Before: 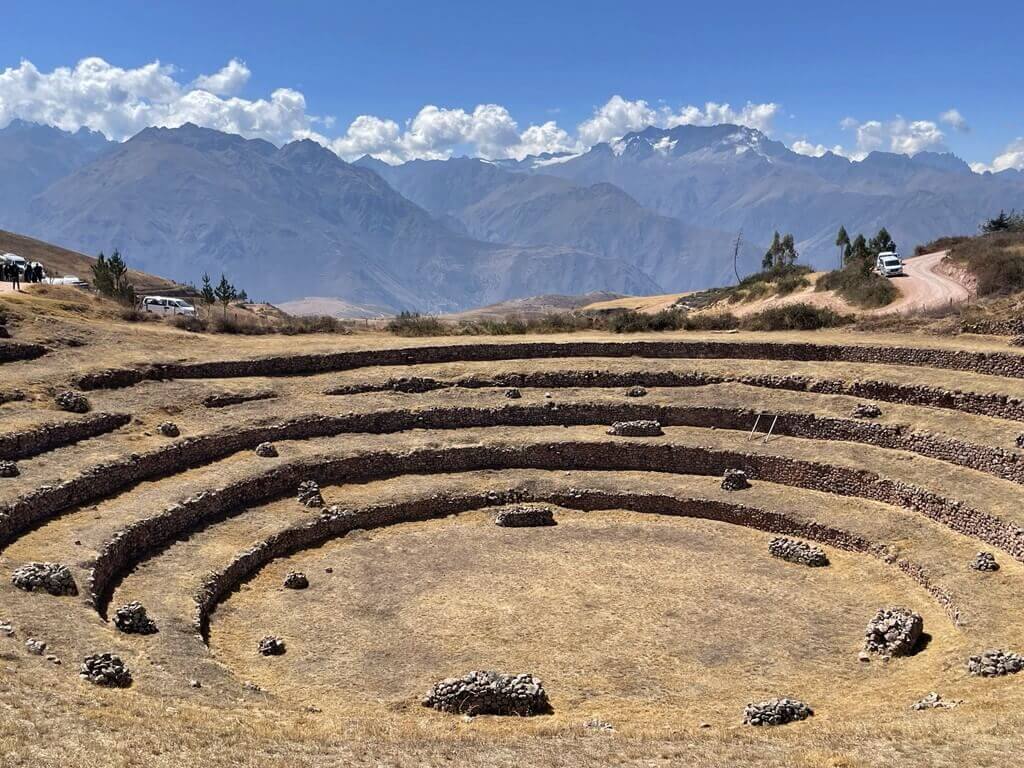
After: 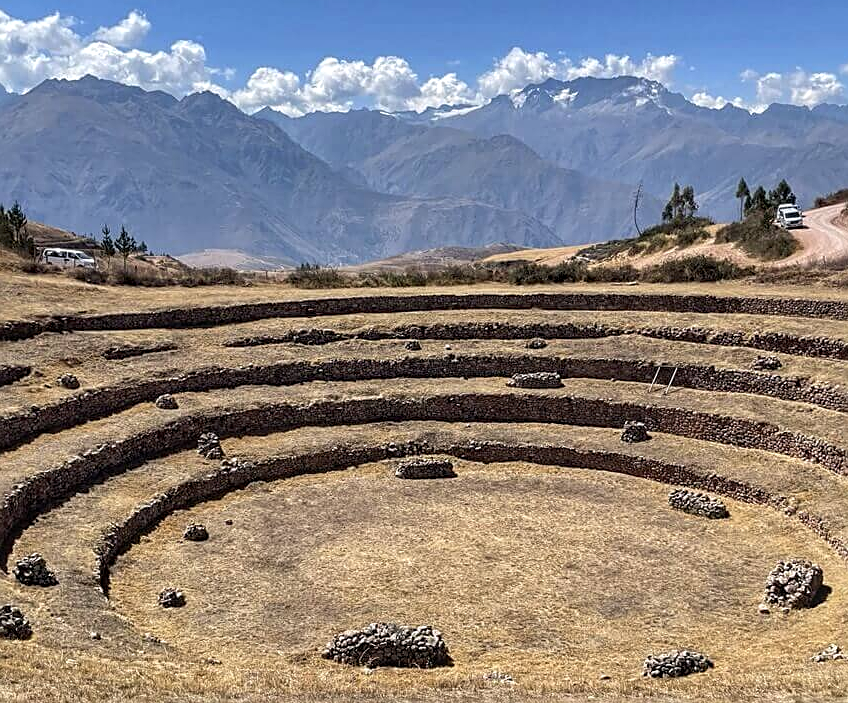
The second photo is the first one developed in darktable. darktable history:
local contrast: on, module defaults
sharpen: on, module defaults
crop: left 9.807%, top 6.259%, right 7.334%, bottom 2.177%
